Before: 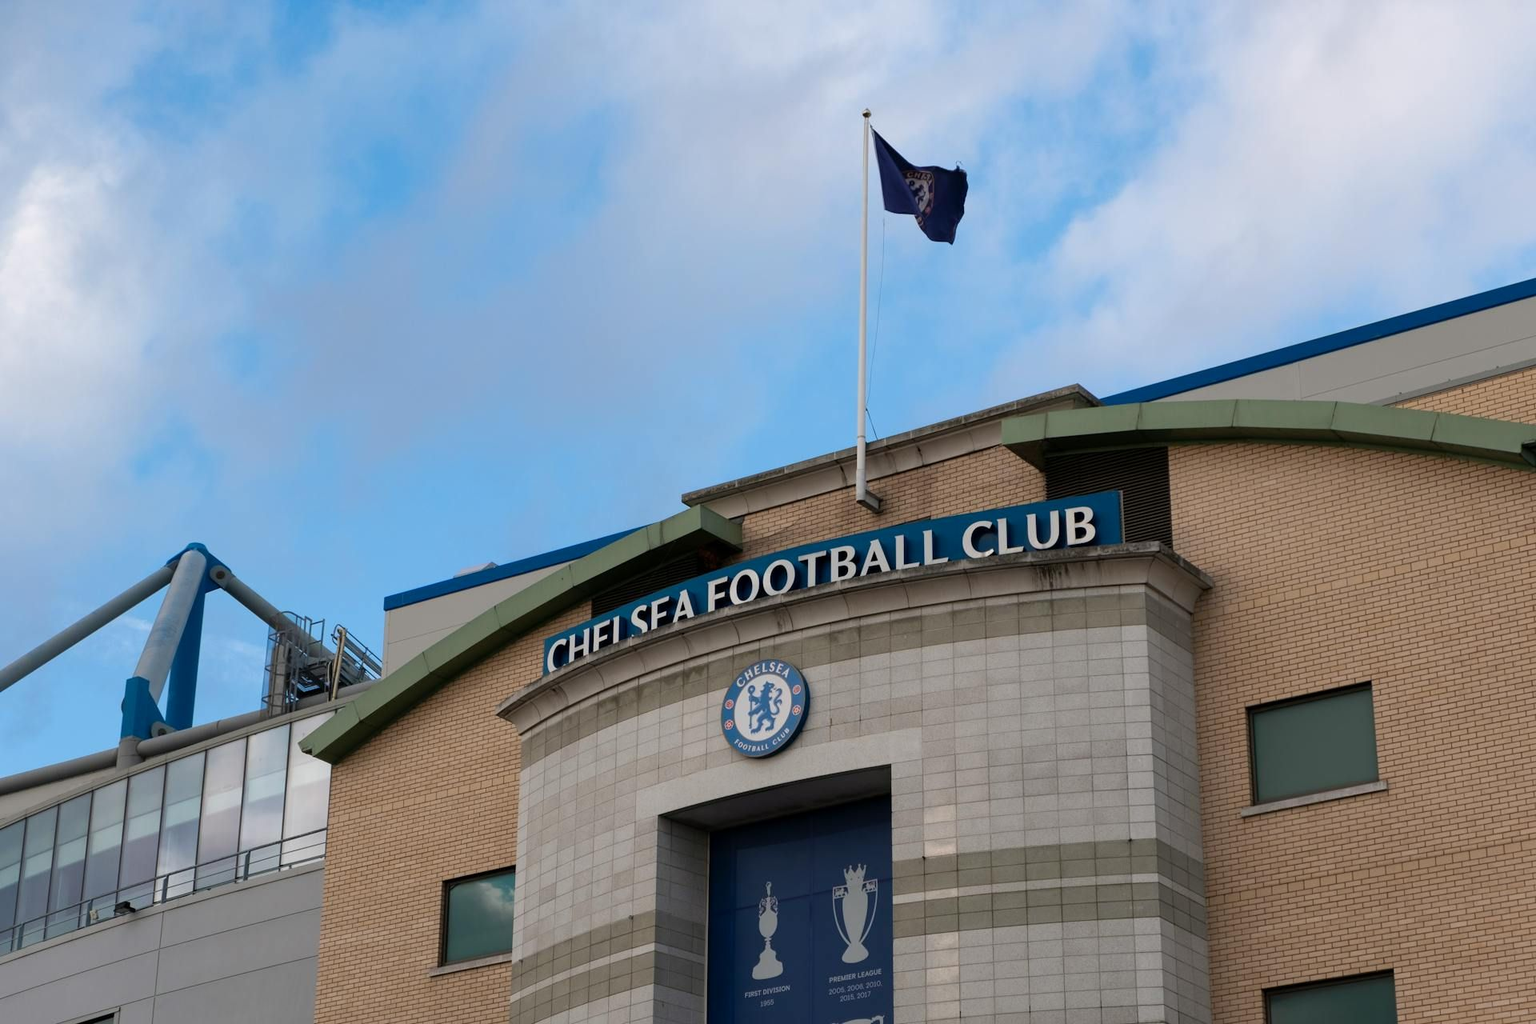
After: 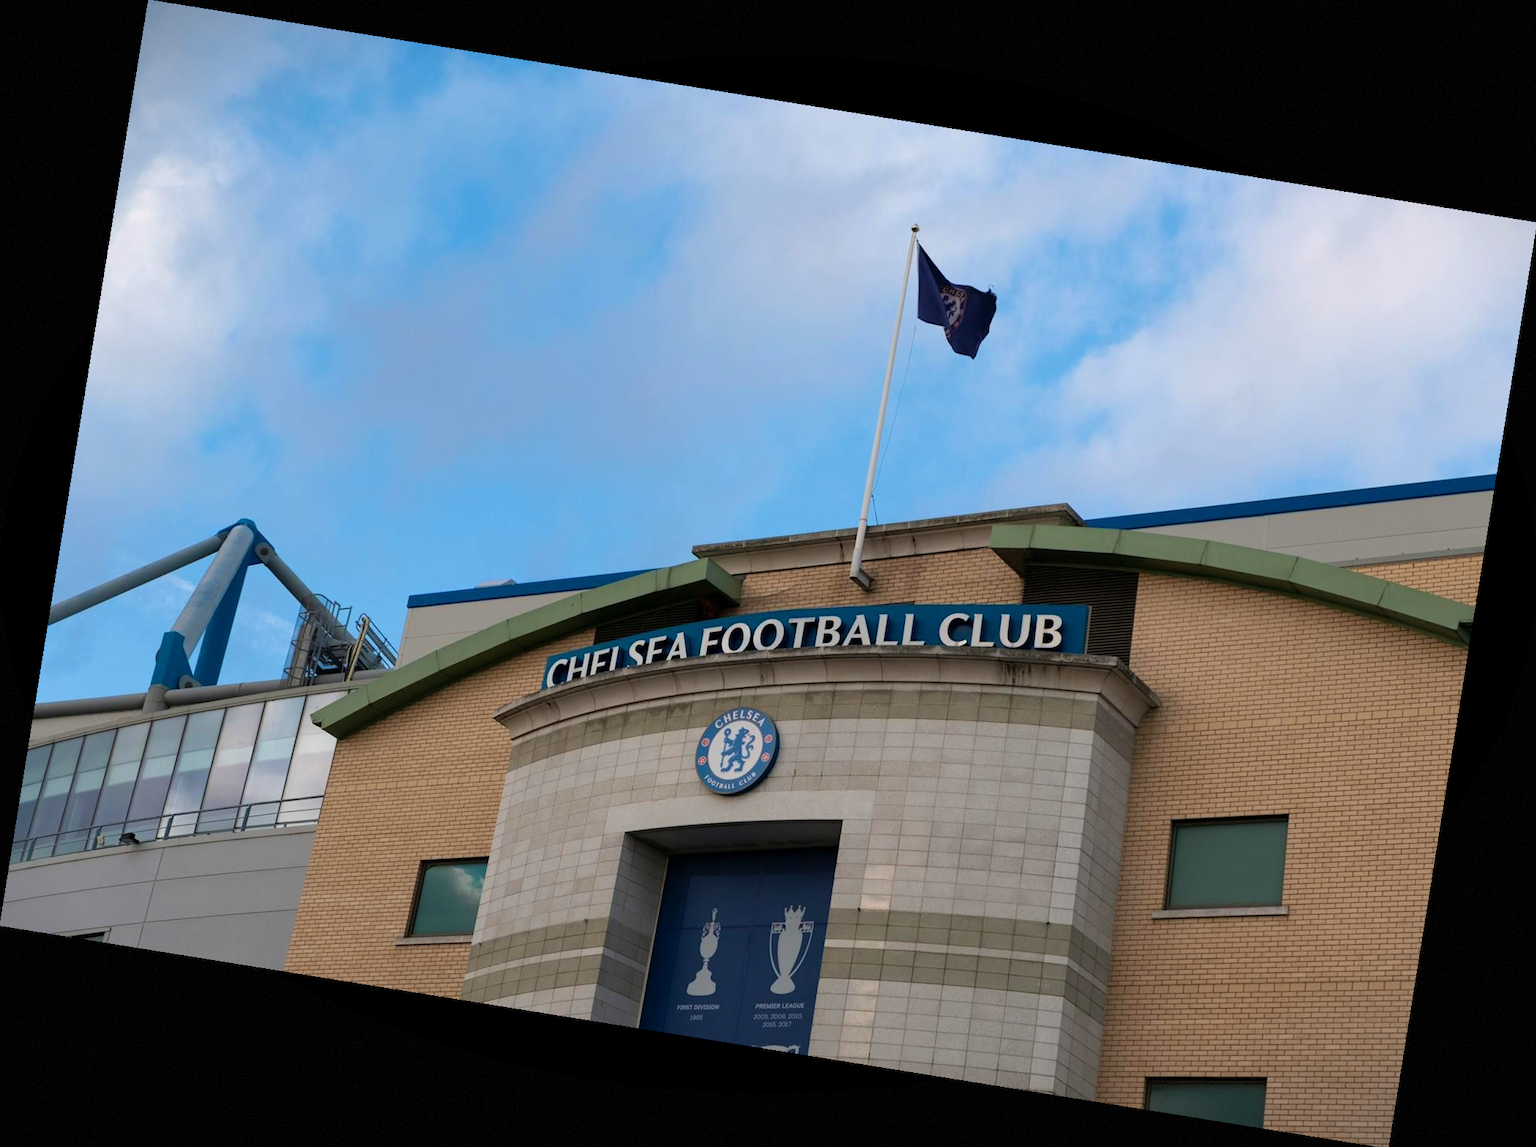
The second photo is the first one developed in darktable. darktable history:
velvia: on, module defaults
vignetting: fall-off start 100%, brightness -0.406, saturation -0.3, width/height ratio 1.324, dithering 8-bit output, unbound false
rotate and perspective: rotation 9.12°, automatic cropping off
